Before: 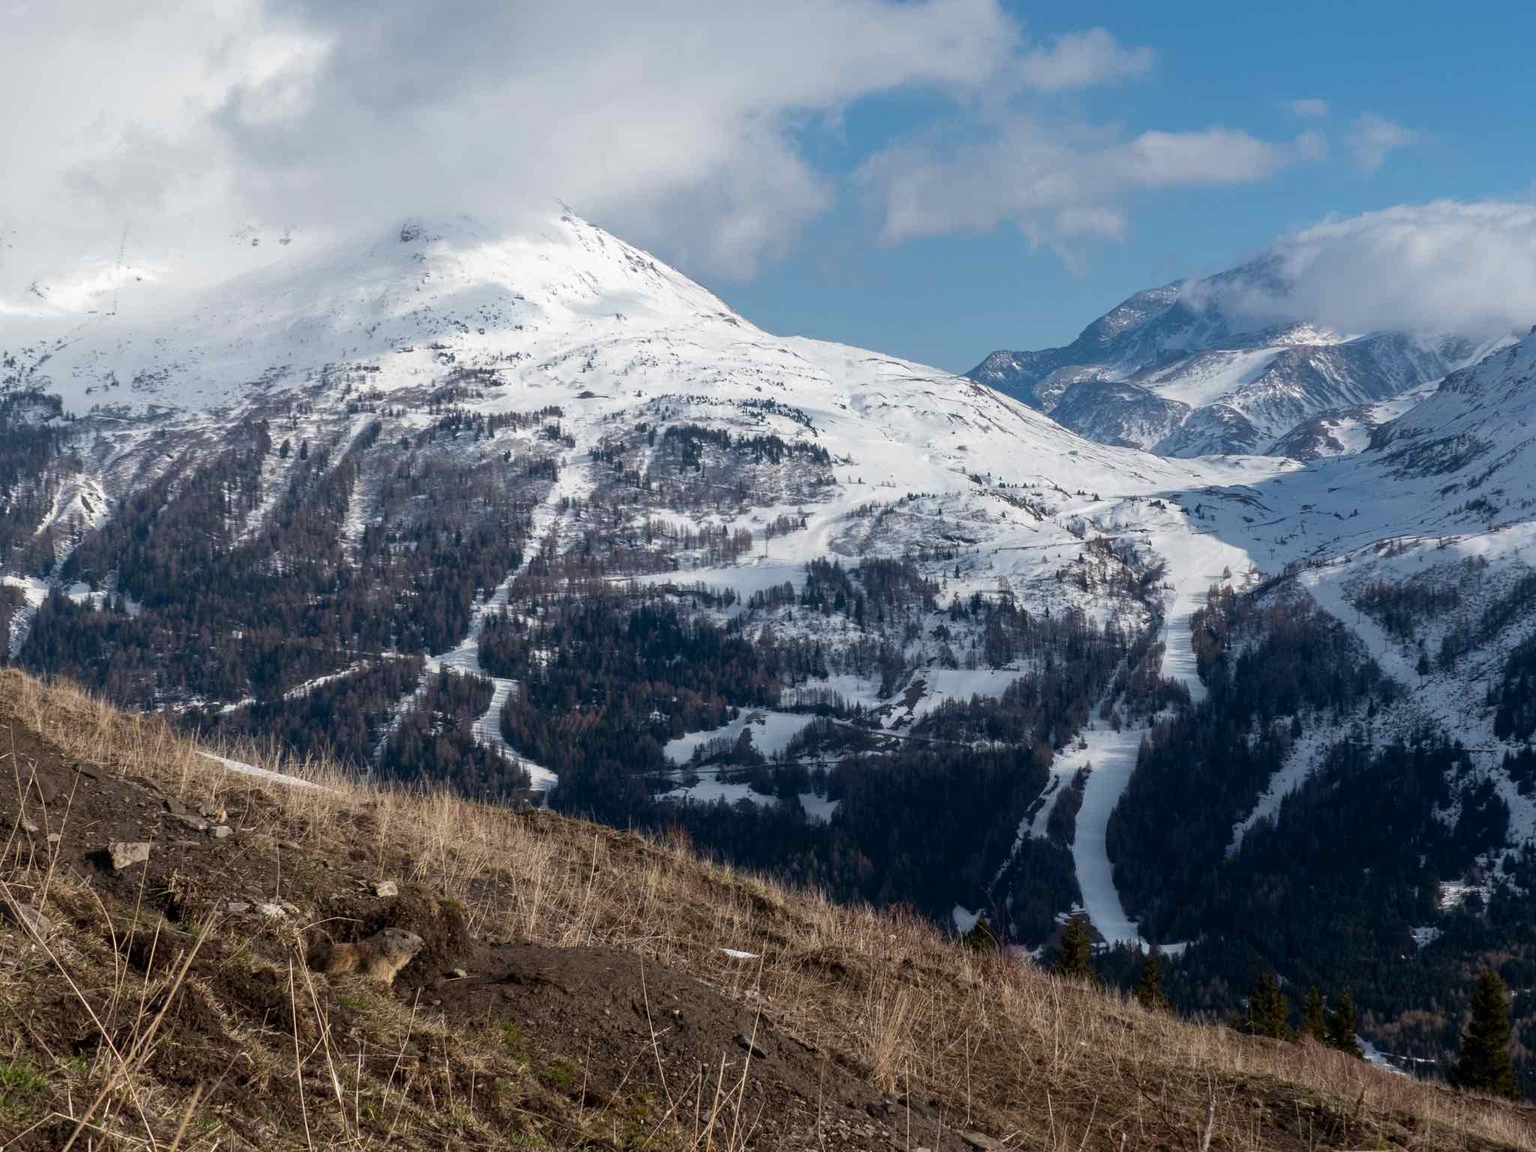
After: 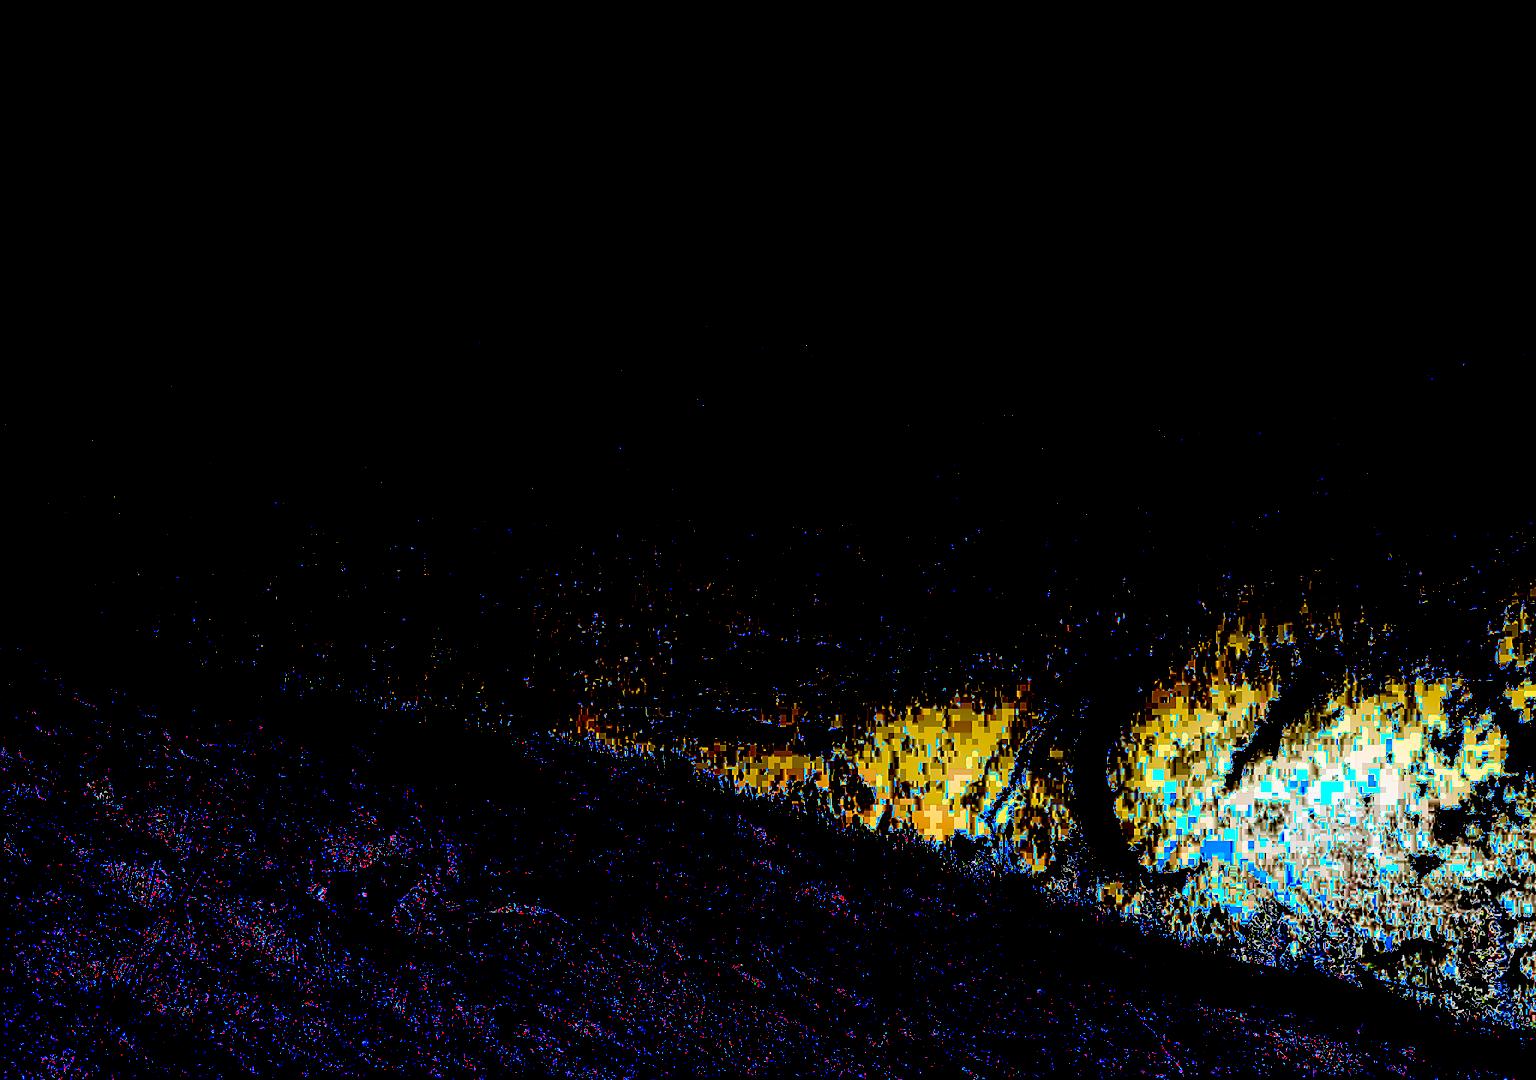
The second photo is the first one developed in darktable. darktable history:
shadows and highlights: shadows 25, highlights -48, soften with gaussian
sharpen: on, module defaults
exposure: exposure 8 EV, compensate highlight preservation false
crop and rotate: top 6.25%
contrast brightness saturation: contrast 0.07, brightness -0.14, saturation 0.11
